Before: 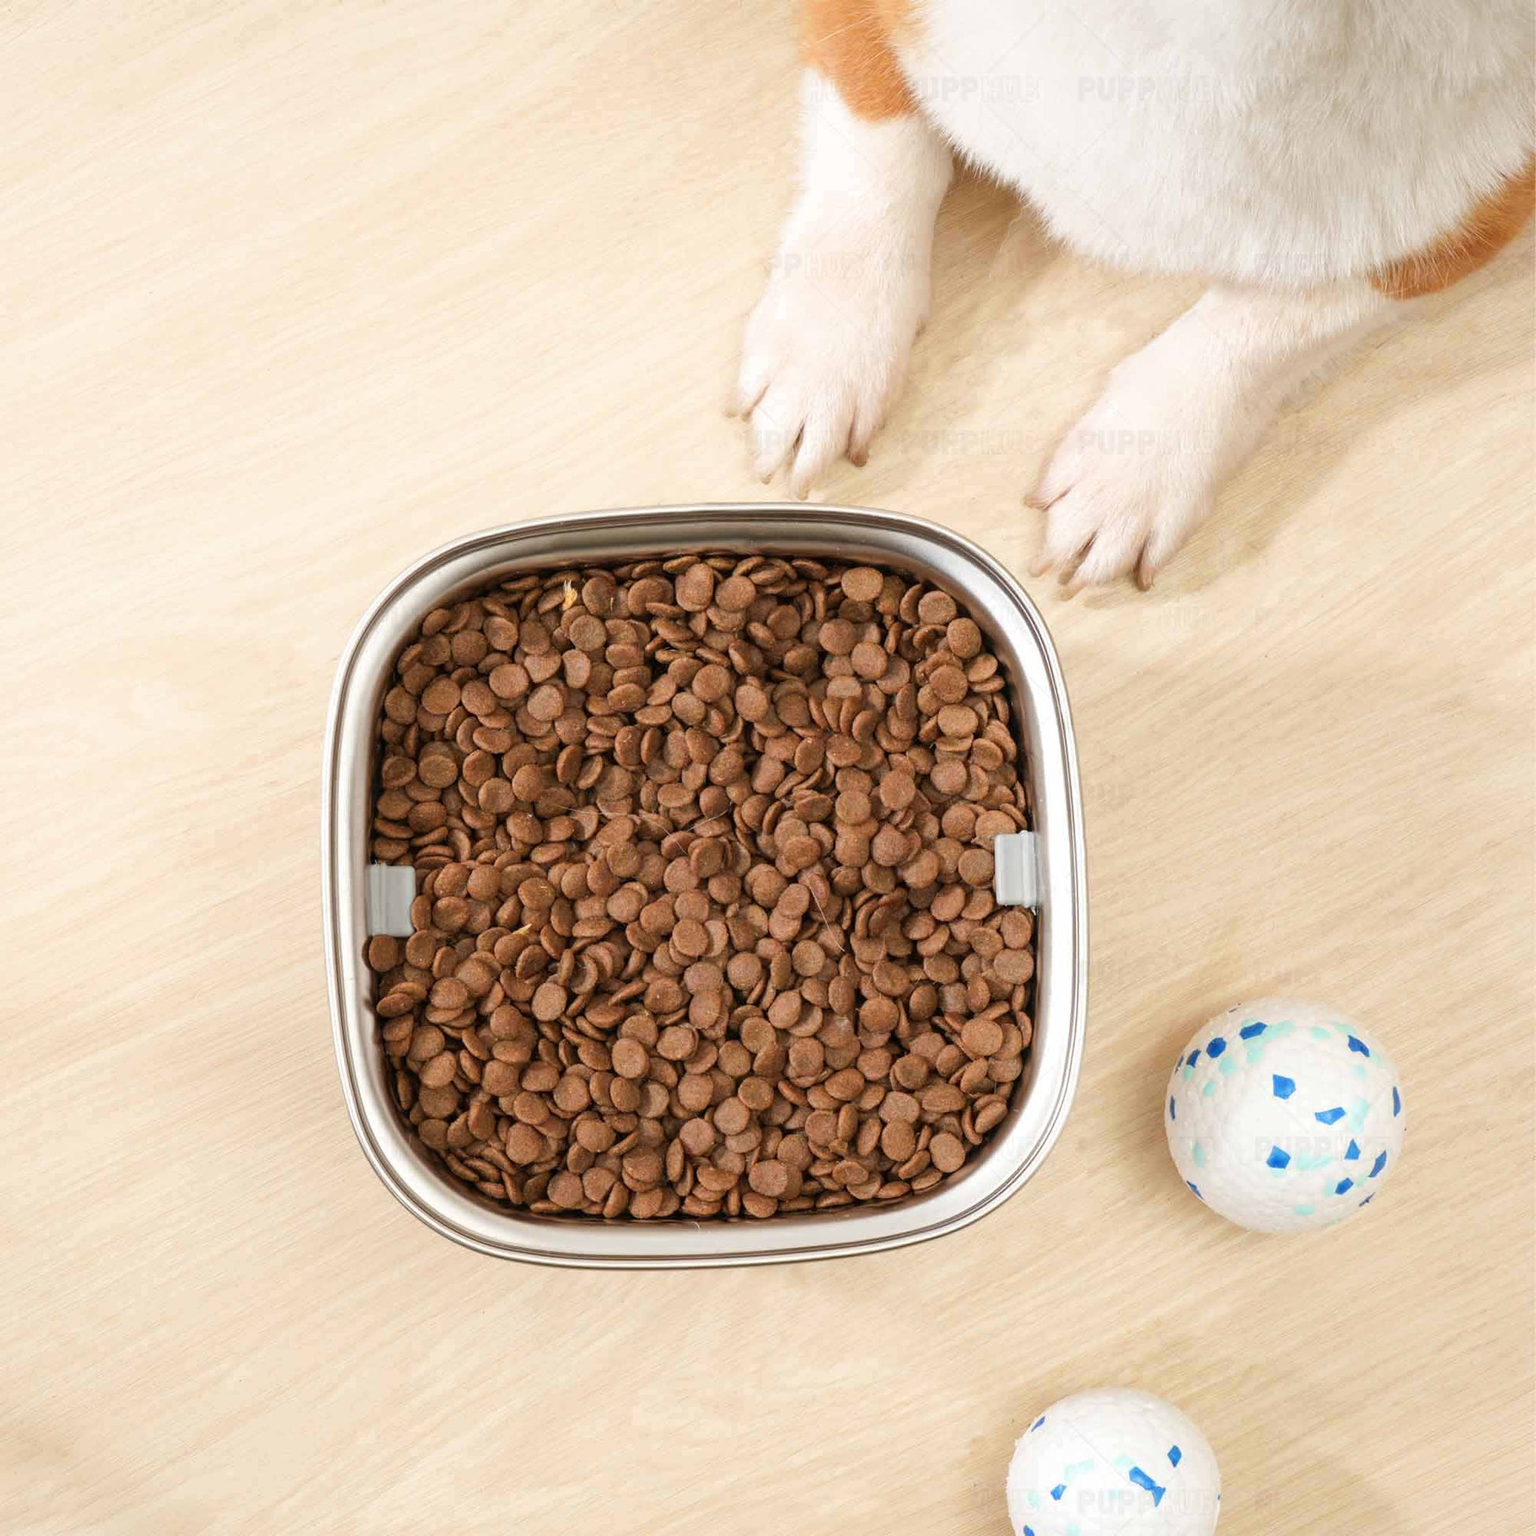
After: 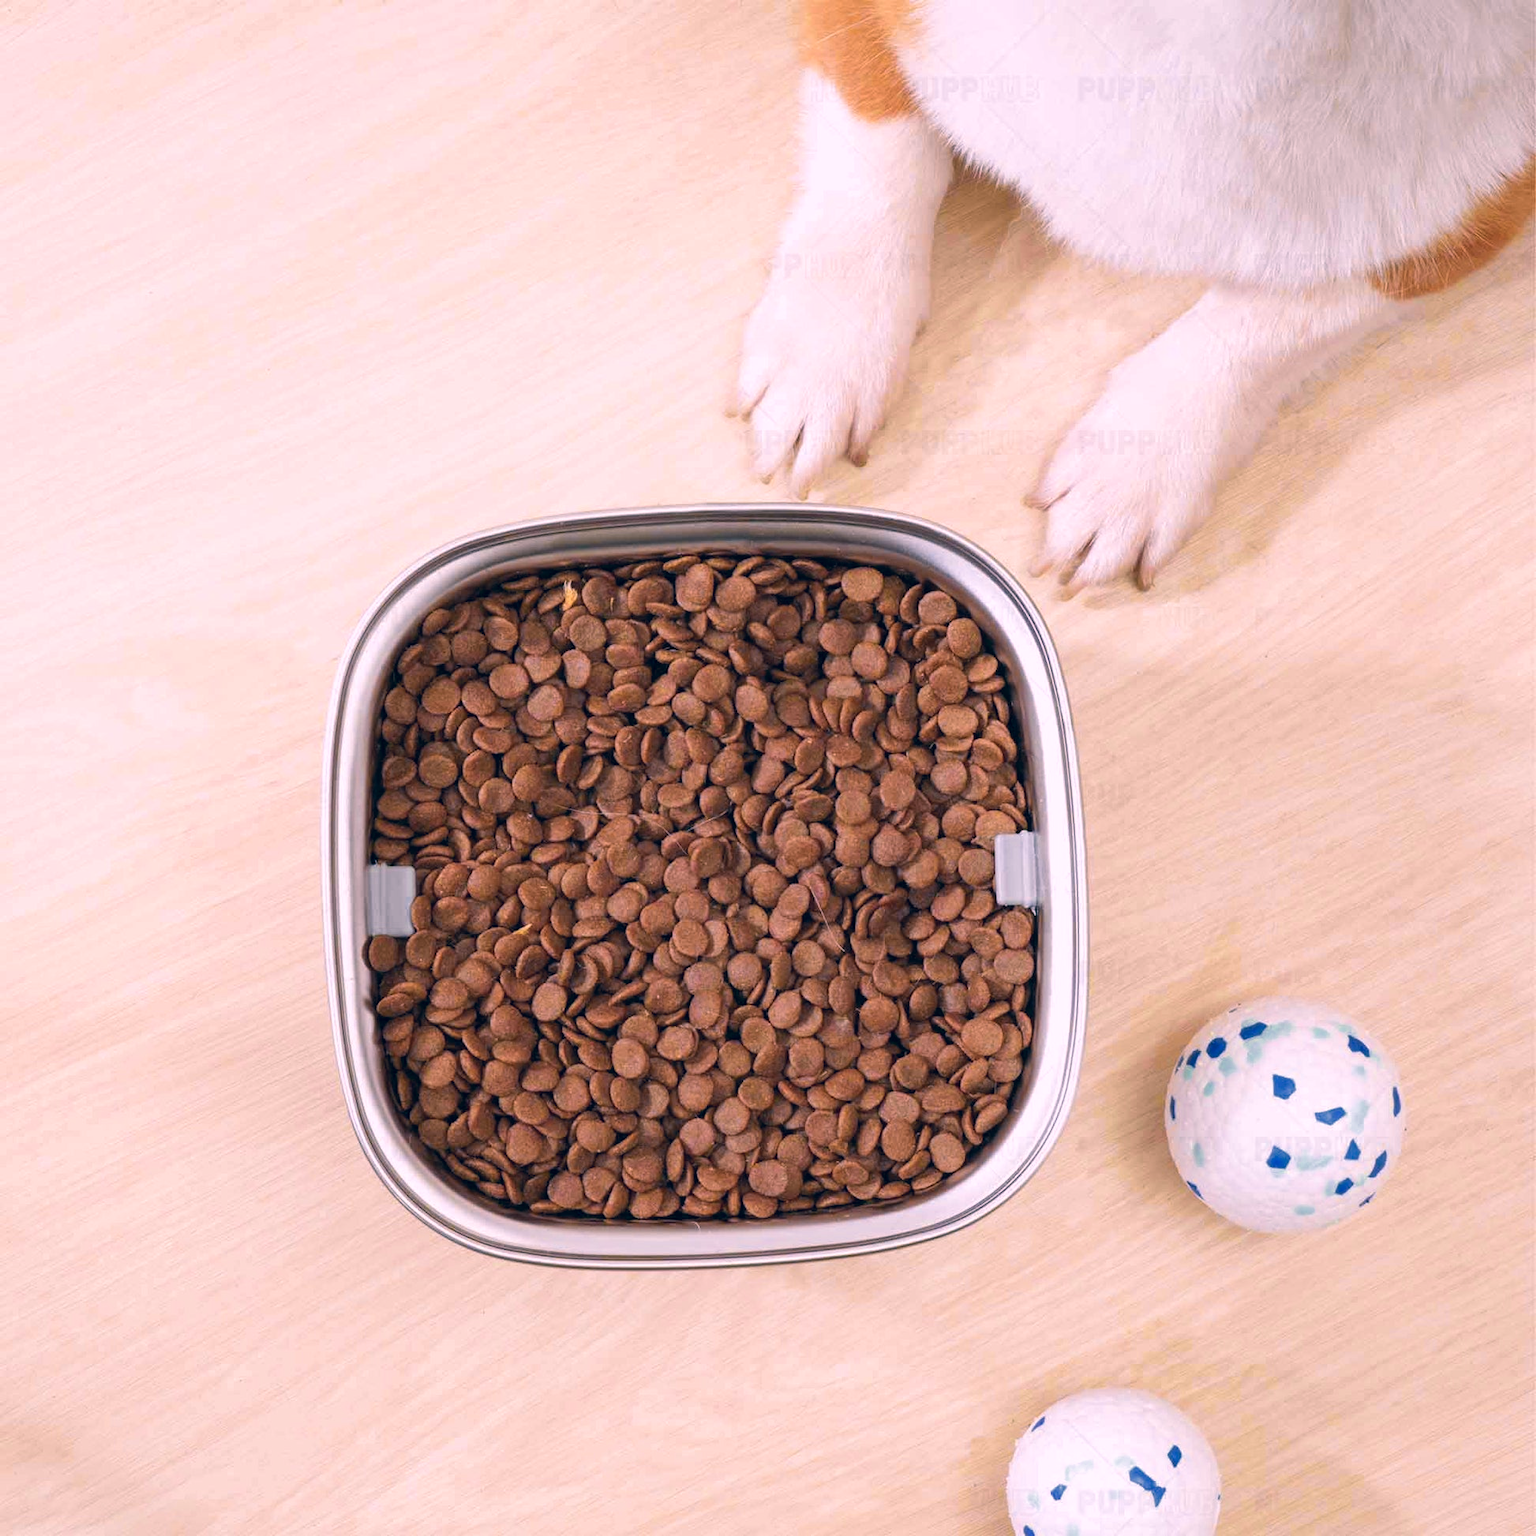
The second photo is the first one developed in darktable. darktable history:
color correction: highlights a* 14.46, highlights b* 5.85, shadows a* -5.53, shadows b* -15.24, saturation 0.85
velvia: on, module defaults
white balance: red 0.924, blue 1.095
color zones: curves: ch0 [(0, 0.499) (0.143, 0.5) (0.286, 0.5) (0.429, 0.476) (0.571, 0.284) (0.714, 0.243) (0.857, 0.449) (1, 0.499)]; ch1 [(0, 0.532) (0.143, 0.645) (0.286, 0.696) (0.429, 0.211) (0.571, 0.504) (0.714, 0.493) (0.857, 0.495) (1, 0.532)]; ch2 [(0, 0.5) (0.143, 0.5) (0.286, 0.427) (0.429, 0.324) (0.571, 0.5) (0.714, 0.5) (0.857, 0.5) (1, 0.5)]
